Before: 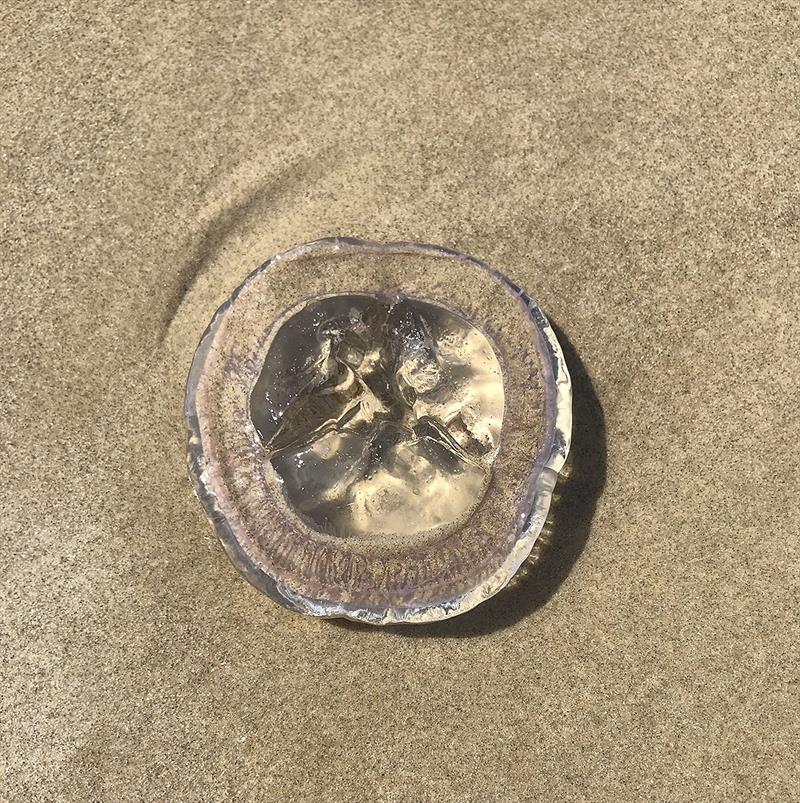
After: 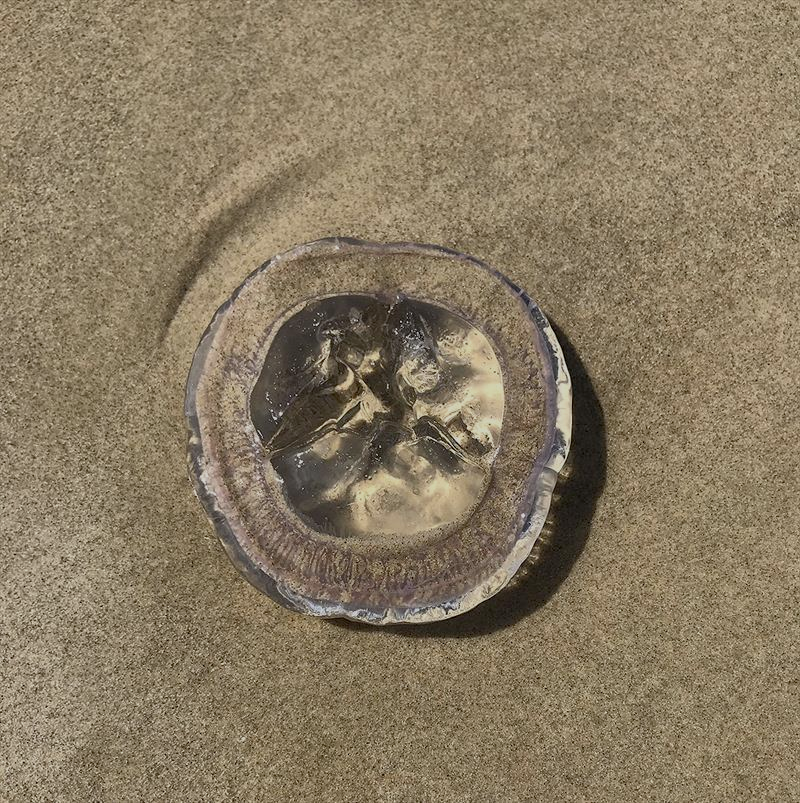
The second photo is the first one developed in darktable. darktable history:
exposure: black level correction 0.009, exposure -0.637 EV, compensate highlight preservation false
rotate and perspective: crop left 0, crop top 0
